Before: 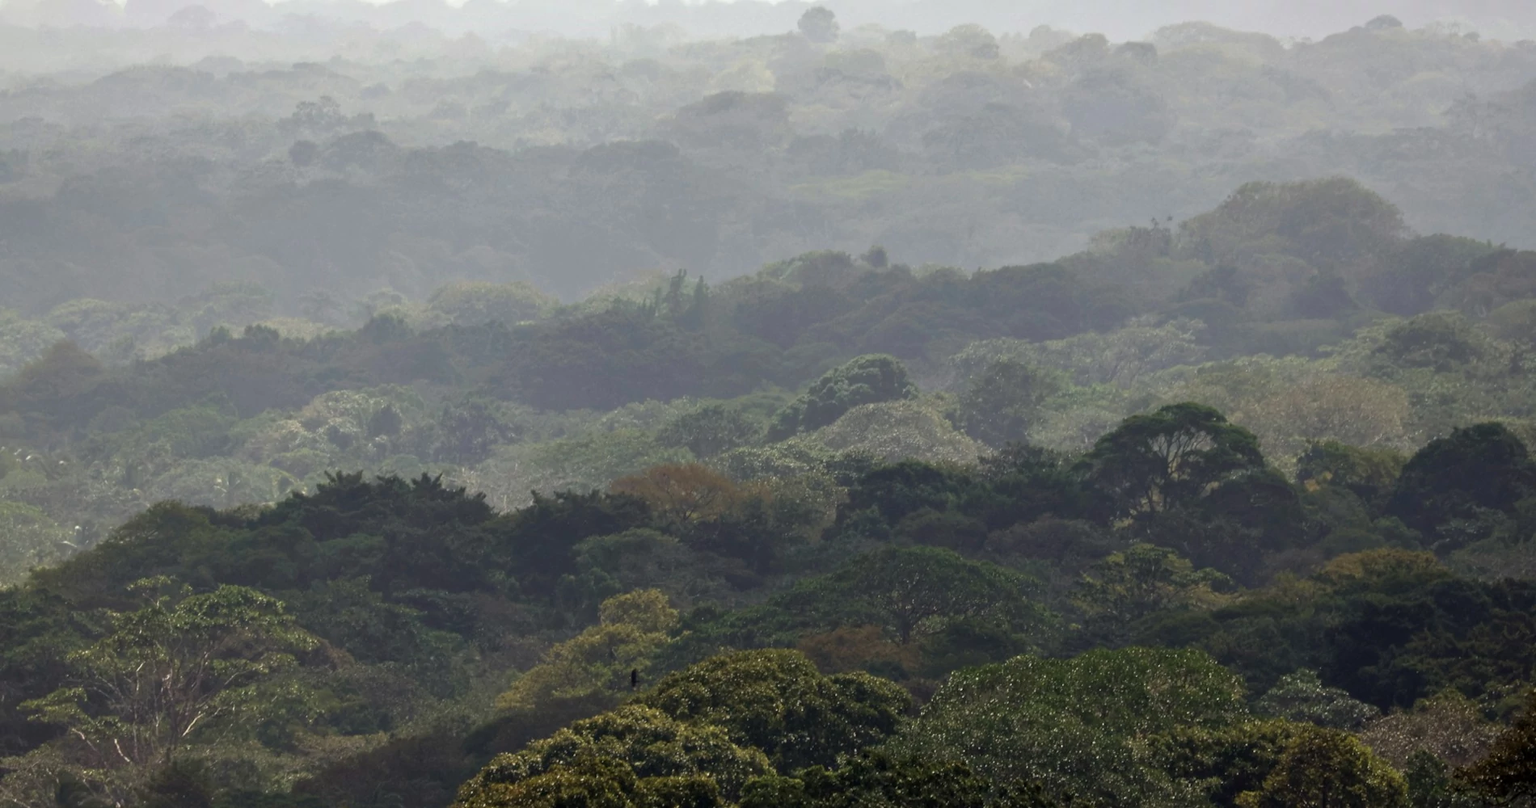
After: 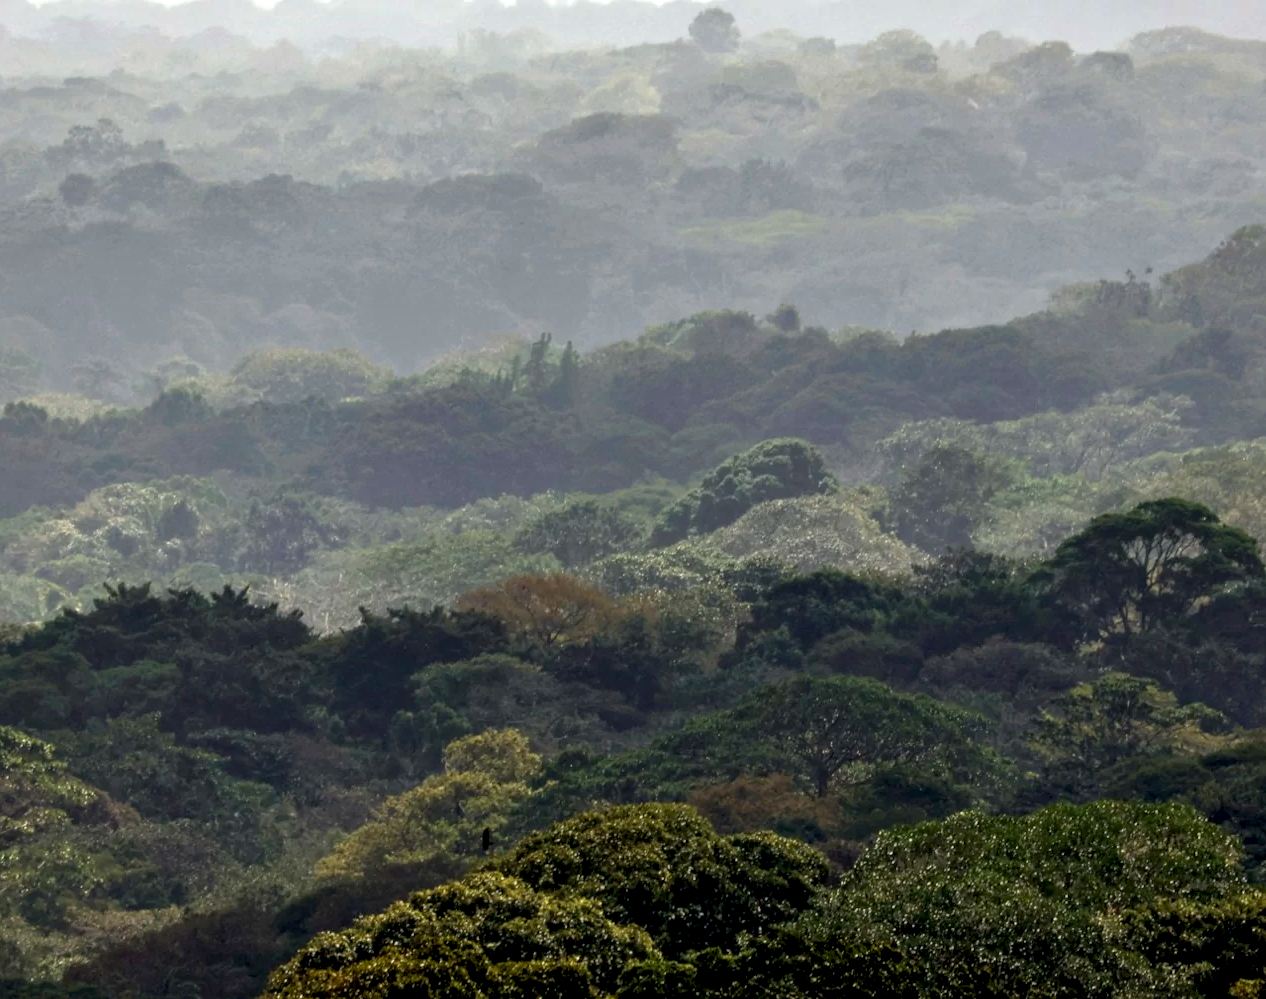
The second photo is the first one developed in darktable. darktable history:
crop and rotate: left 15.709%, right 17.654%
local contrast: highlights 60%, shadows 62%, detail 160%
color balance rgb: global offset › luminance -0.891%, perceptual saturation grading › global saturation 19.716%, global vibrance 20%
